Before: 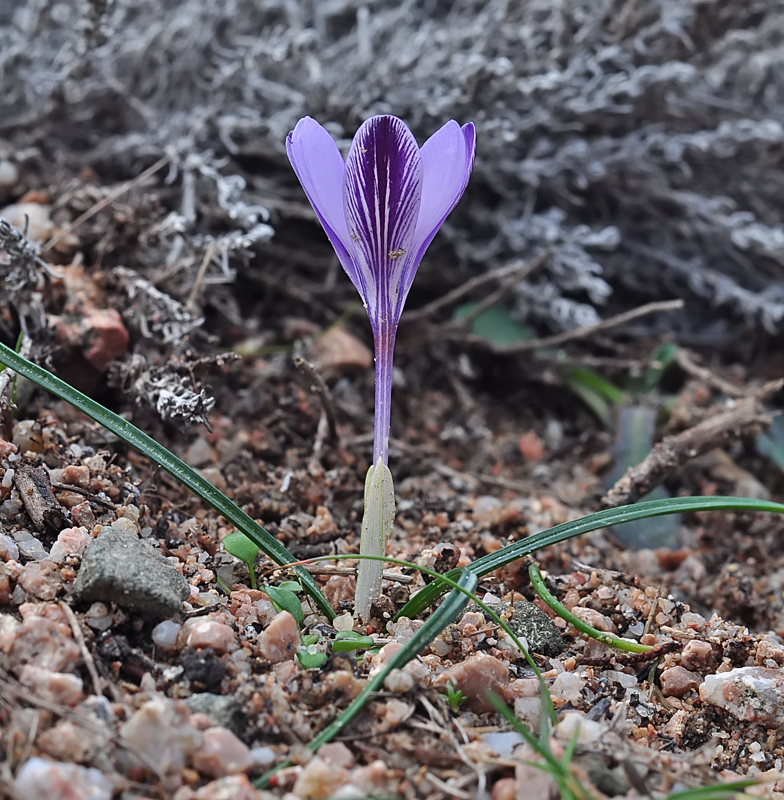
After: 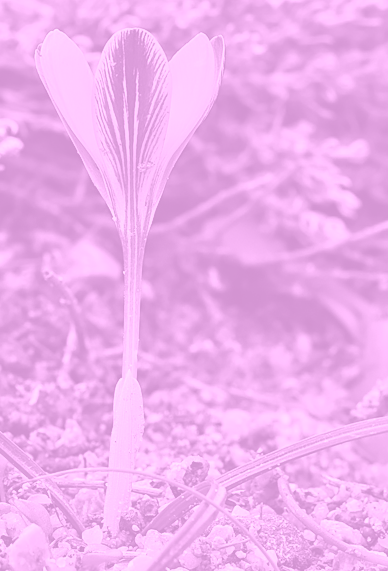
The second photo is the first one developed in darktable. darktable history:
colorize: hue 331.2°, saturation 75%, source mix 30.28%, lightness 70.52%, version 1
crop: left 32.075%, top 10.976%, right 18.355%, bottom 17.596%
